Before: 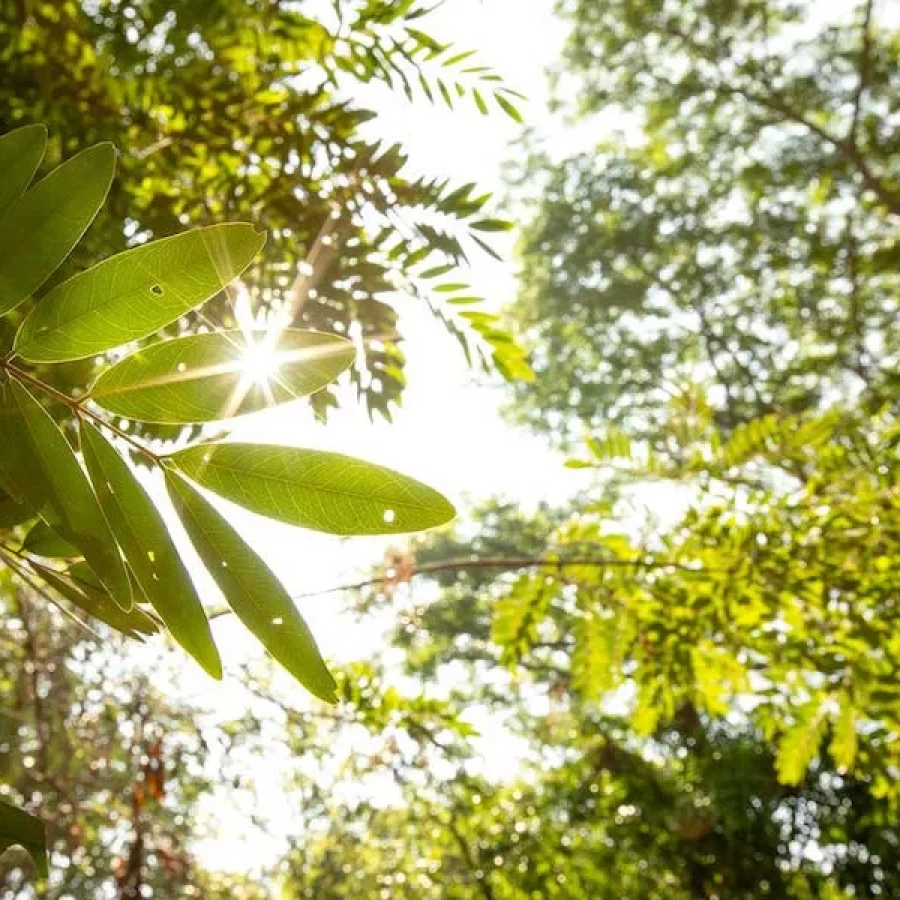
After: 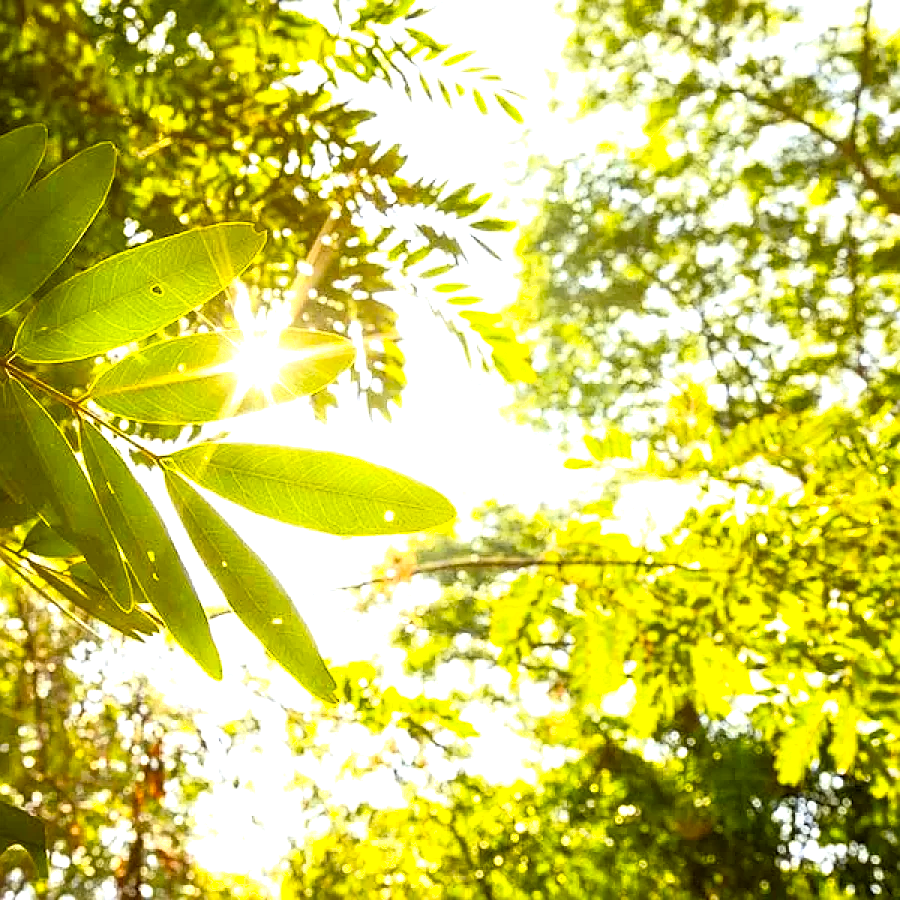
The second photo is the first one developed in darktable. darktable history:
color contrast: green-magenta contrast 1.12, blue-yellow contrast 1.95, unbound 0
white balance: red 0.986, blue 1.01
sharpen: on, module defaults
shadows and highlights: shadows 0, highlights 40
exposure: black level correction 0, exposure 0.7 EV, compensate exposure bias true, compensate highlight preservation false
